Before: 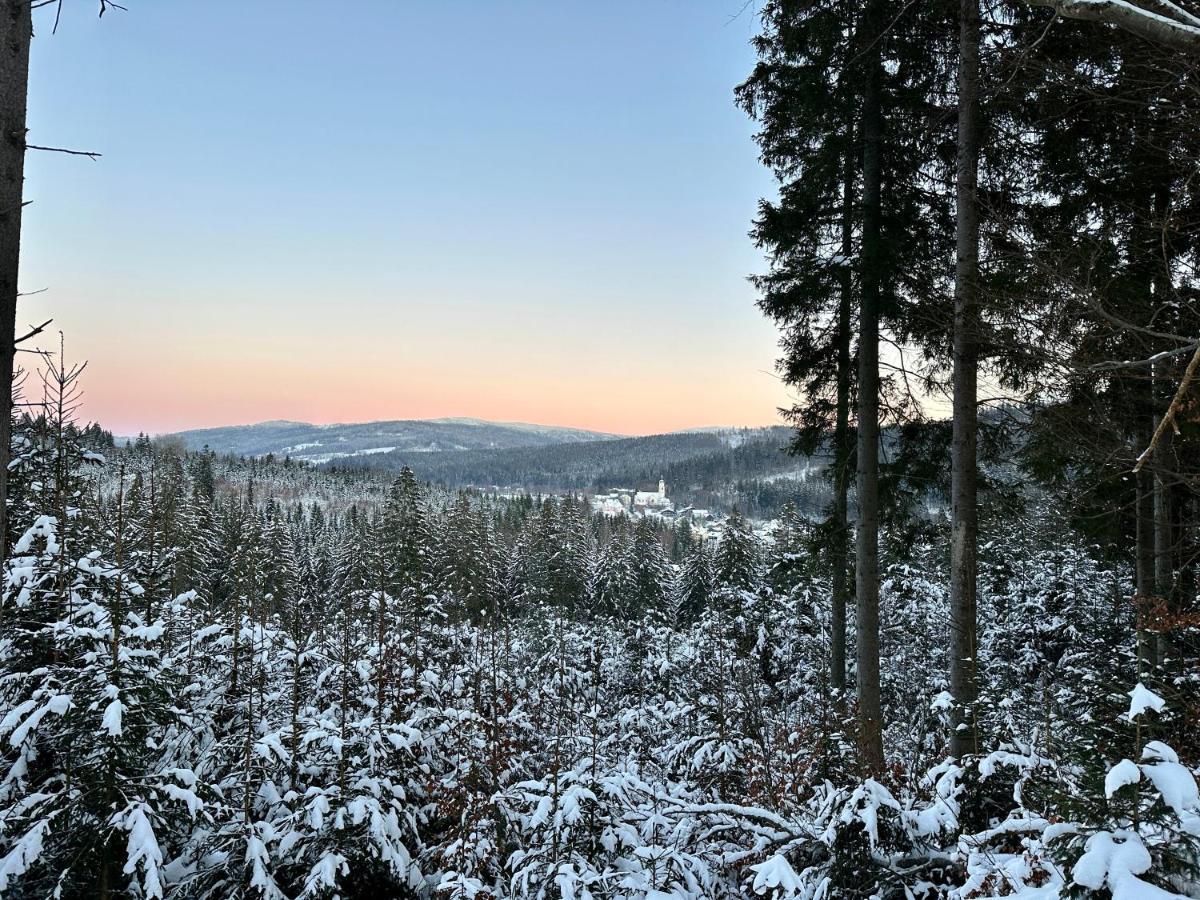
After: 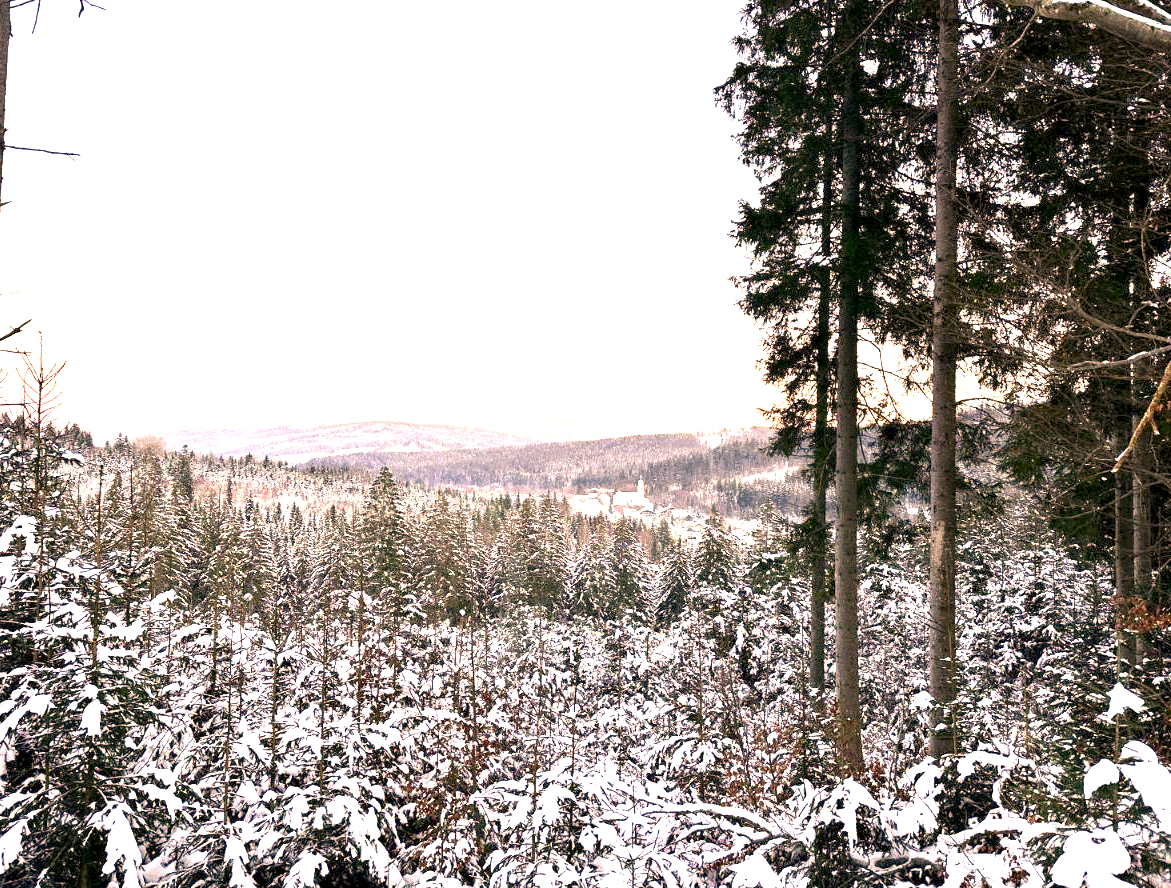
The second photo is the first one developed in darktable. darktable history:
exposure: black level correction 0.001, exposure 1.84 EV, compensate highlight preservation false
crop and rotate: left 1.774%, right 0.633%, bottom 1.28%
color correction: highlights a* 21.88, highlights b* 22.25
contrast equalizer: y [[0.5 ×6], [0.5 ×6], [0.5, 0.5, 0.501, 0.545, 0.707, 0.863], [0 ×6], [0 ×6]]
